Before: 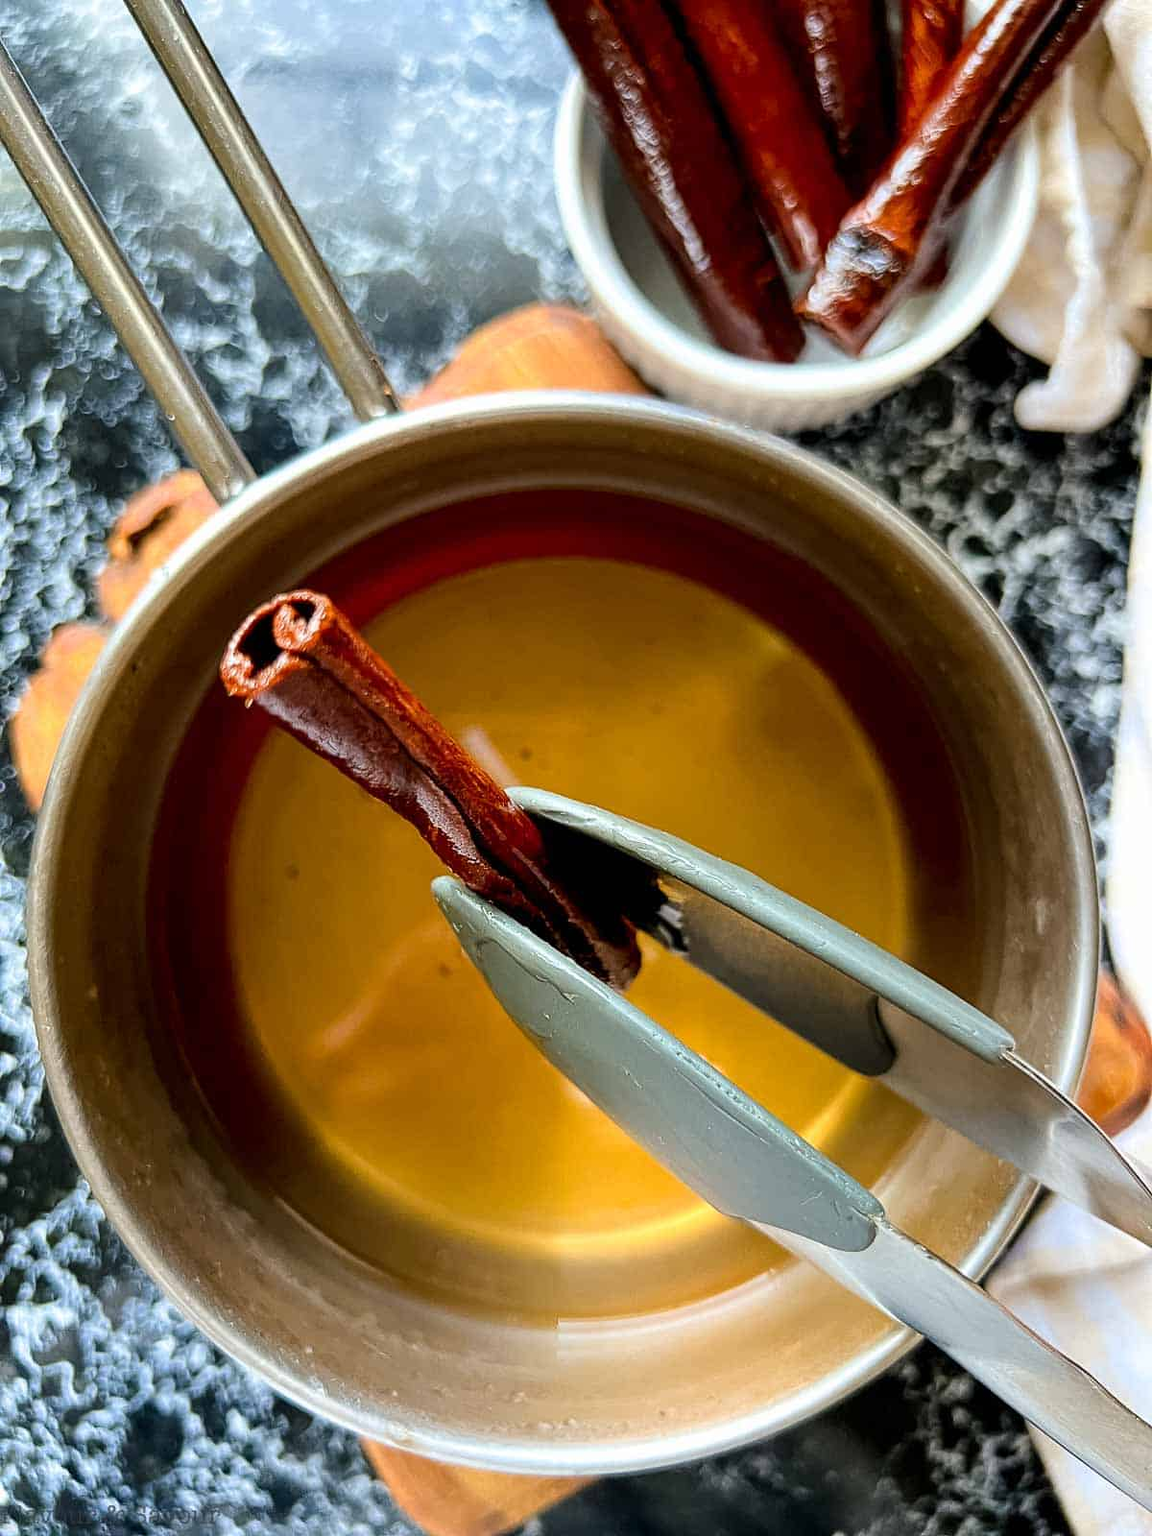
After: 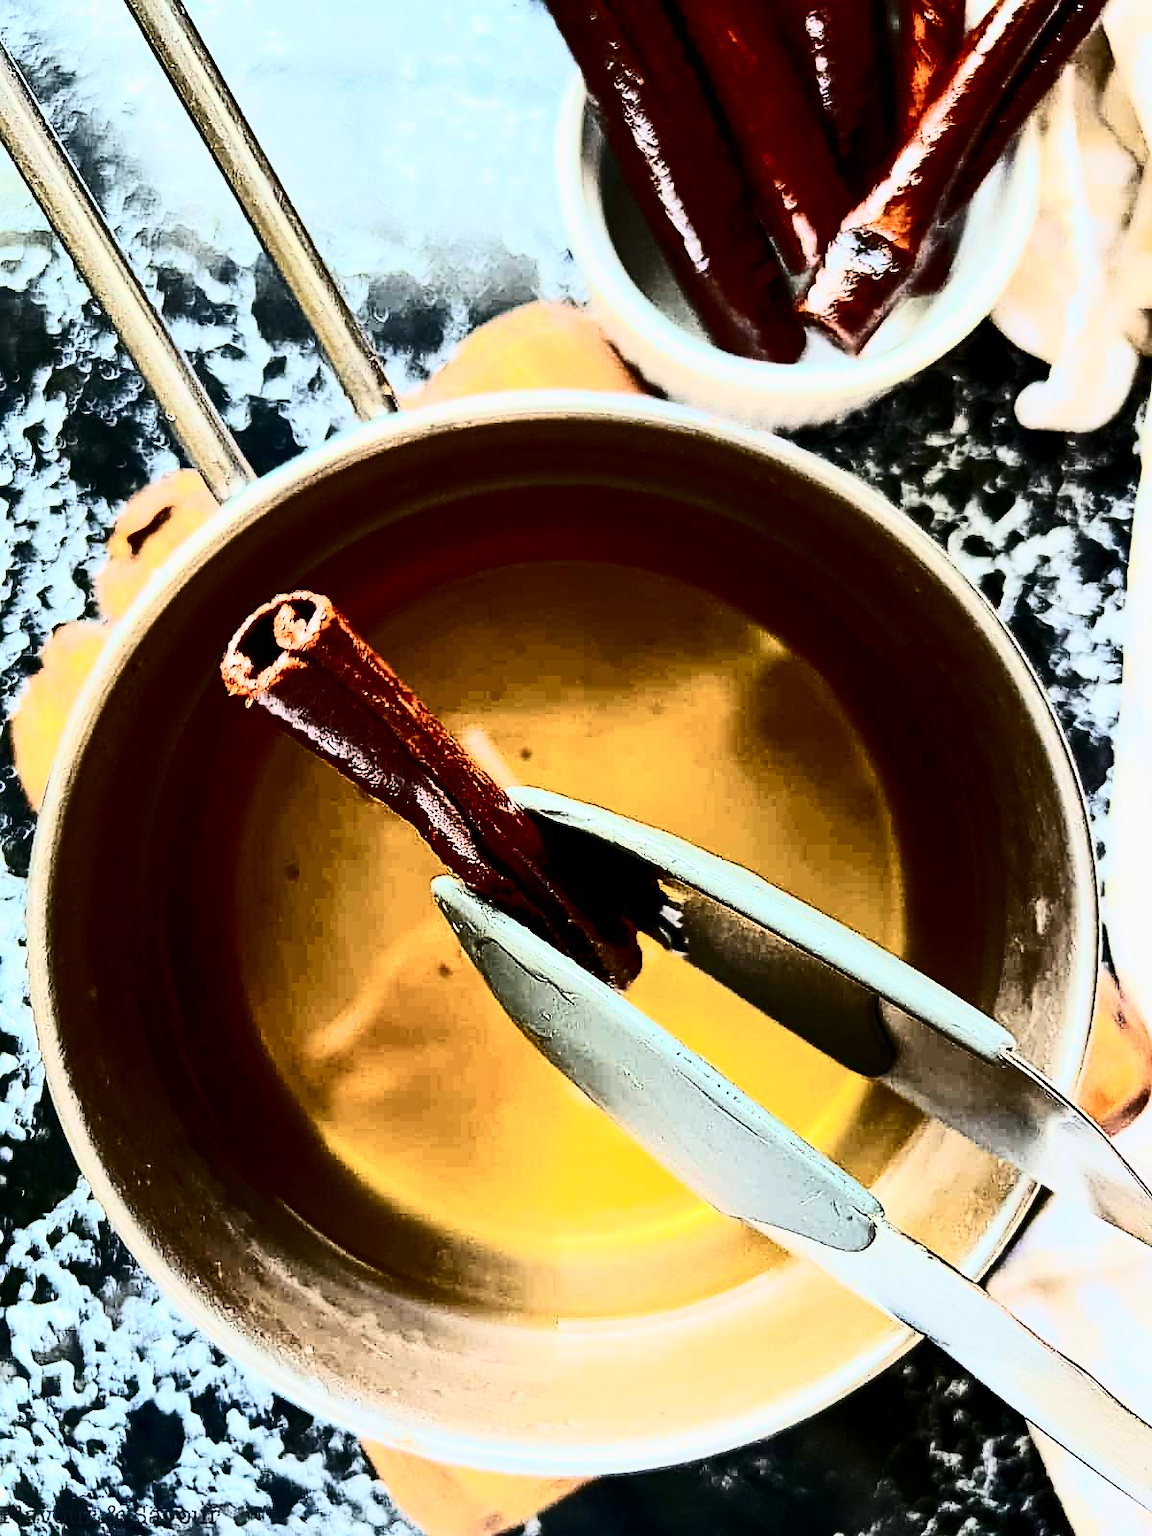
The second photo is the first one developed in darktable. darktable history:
sharpen: on, module defaults
contrast brightness saturation: contrast 0.921, brightness 0.204
tone equalizer: -8 EV -0.424 EV, -7 EV -0.37 EV, -6 EV -0.352 EV, -5 EV -0.241 EV, -3 EV 0.209 EV, -2 EV 0.316 EV, -1 EV 0.389 EV, +0 EV 0.433 EV, edges refinement/feathering 500, mask exposure compensation -1.57 EV, preserve details no
shadows and highlights: shadows -19.96, white point adjustment -2.12, highlights -34.8
